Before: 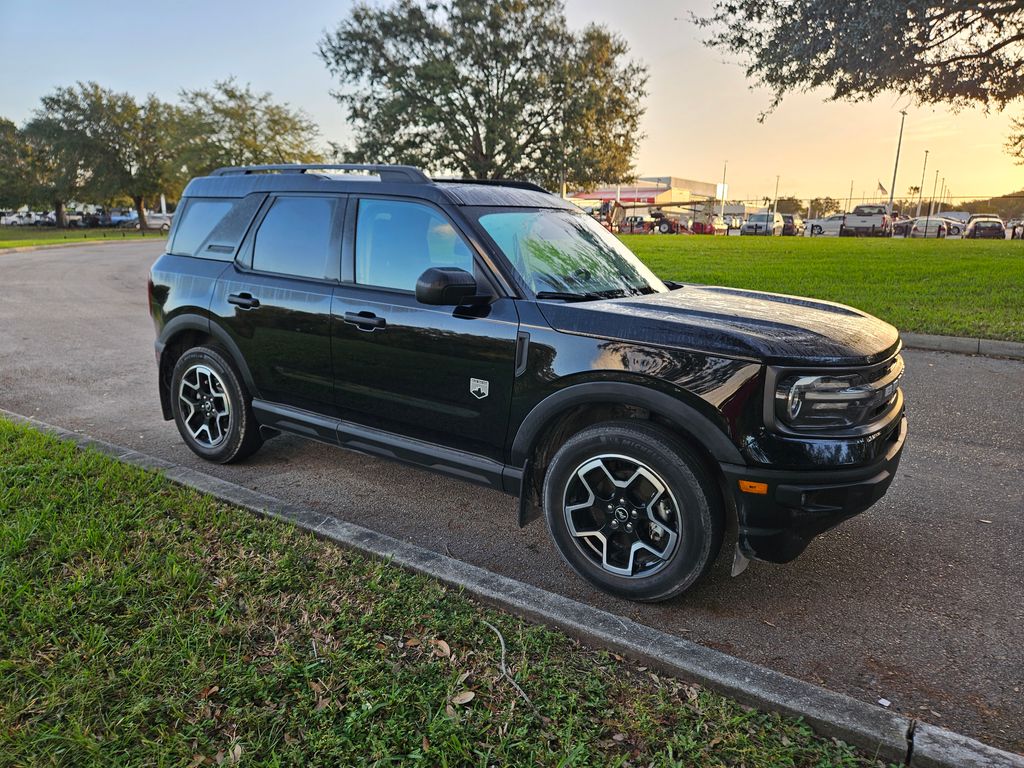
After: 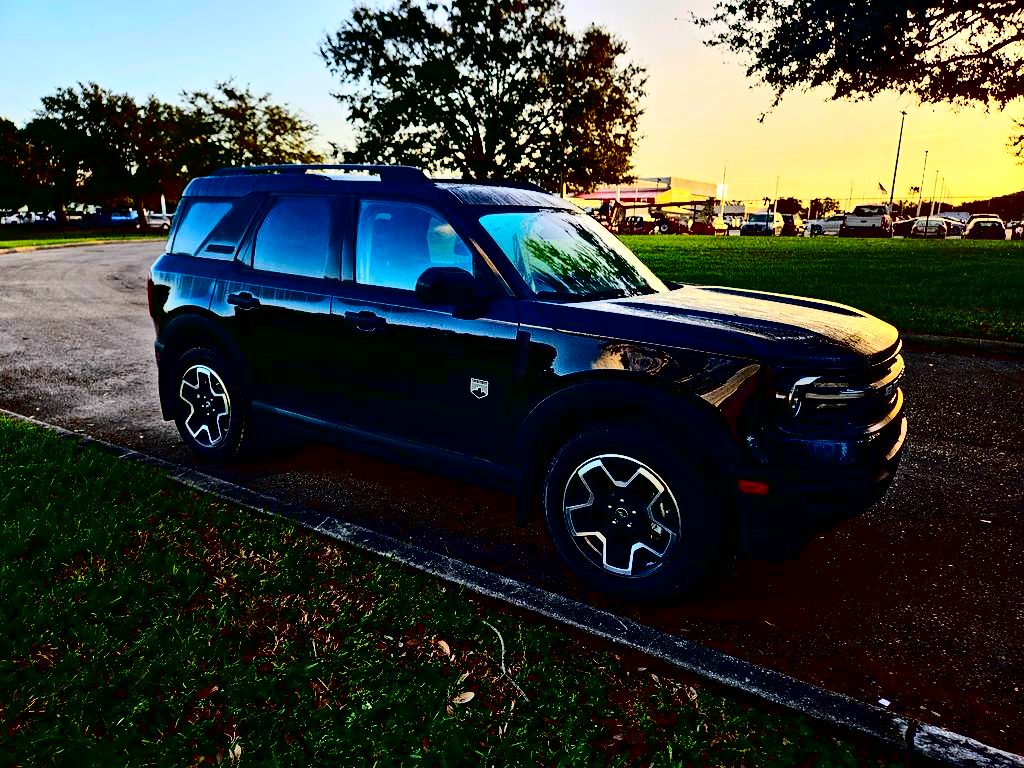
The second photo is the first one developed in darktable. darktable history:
contrast brightness saturation: contrast 0.77, brightness -1, saturation 1
white balance: emerald 1
